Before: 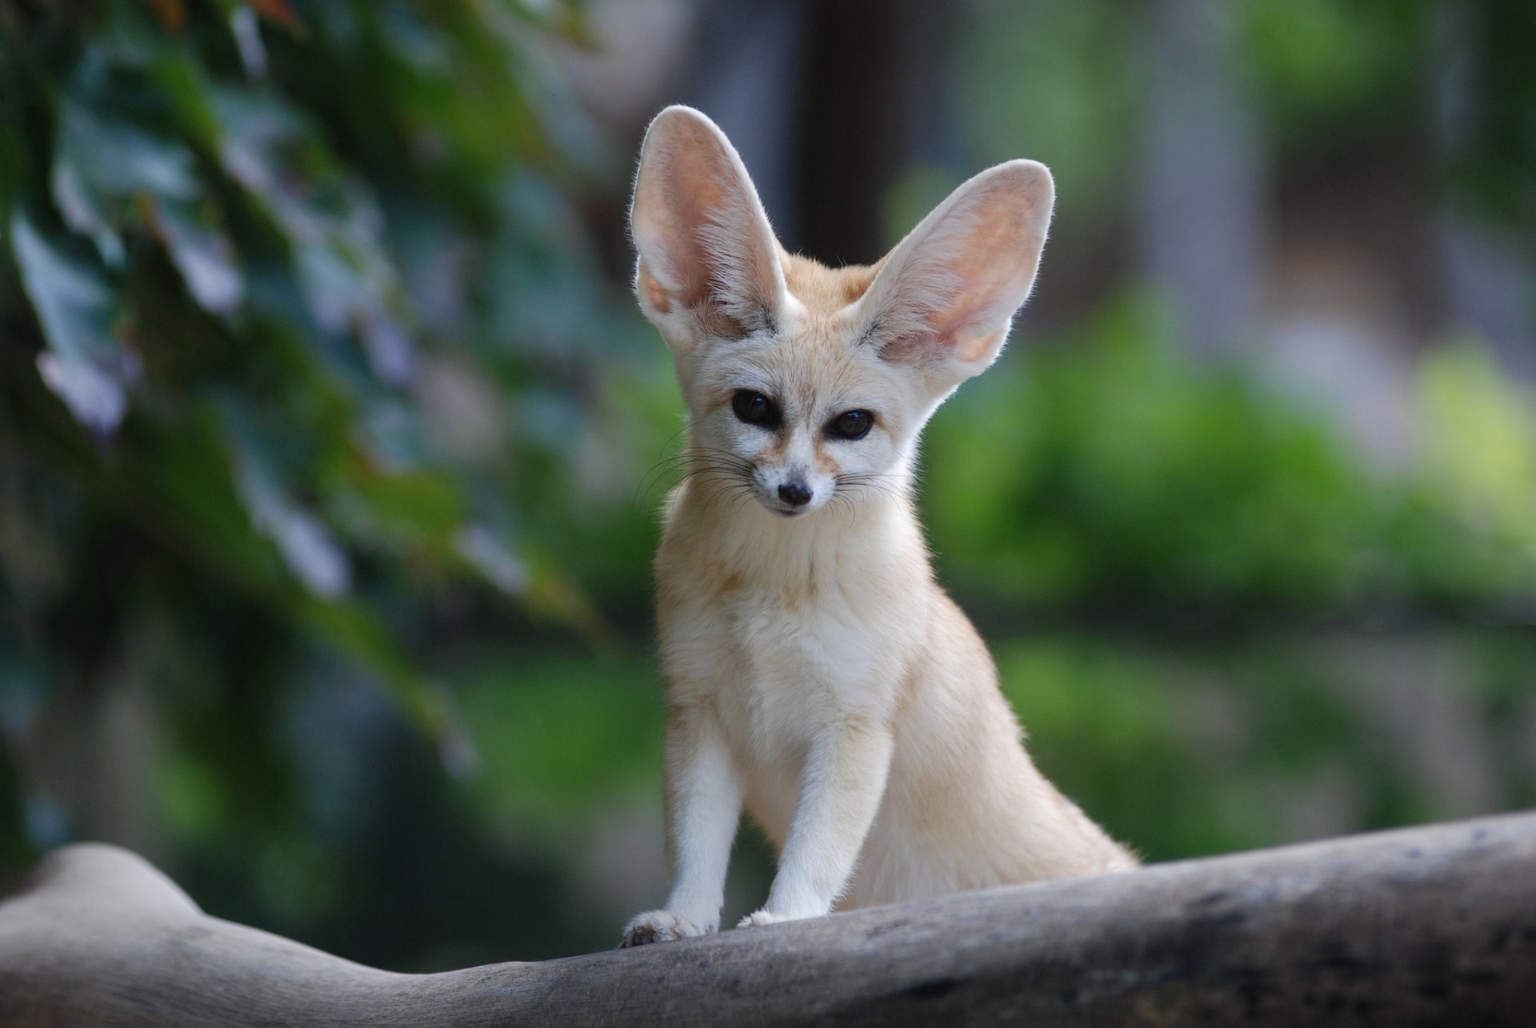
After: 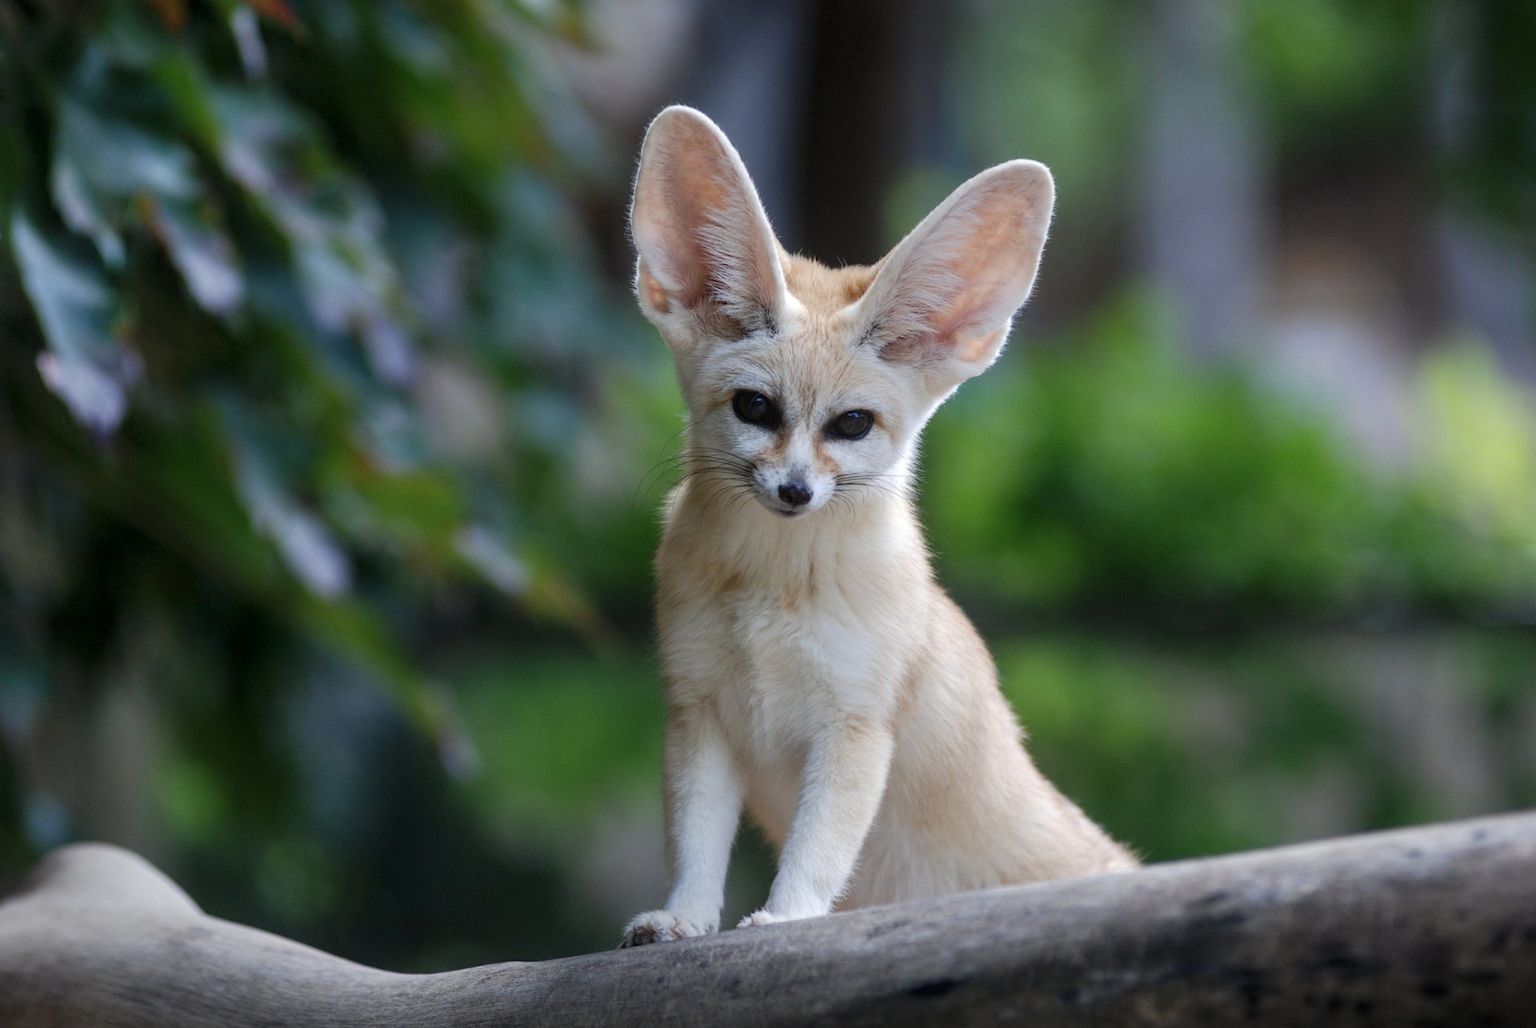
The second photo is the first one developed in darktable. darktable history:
tone equalizer: edges refinement/feathering 500, mask exposure compensation -1.57 EV, preserve details no
color correction: highlights b* 0.005
local contrast: on, module defaults
